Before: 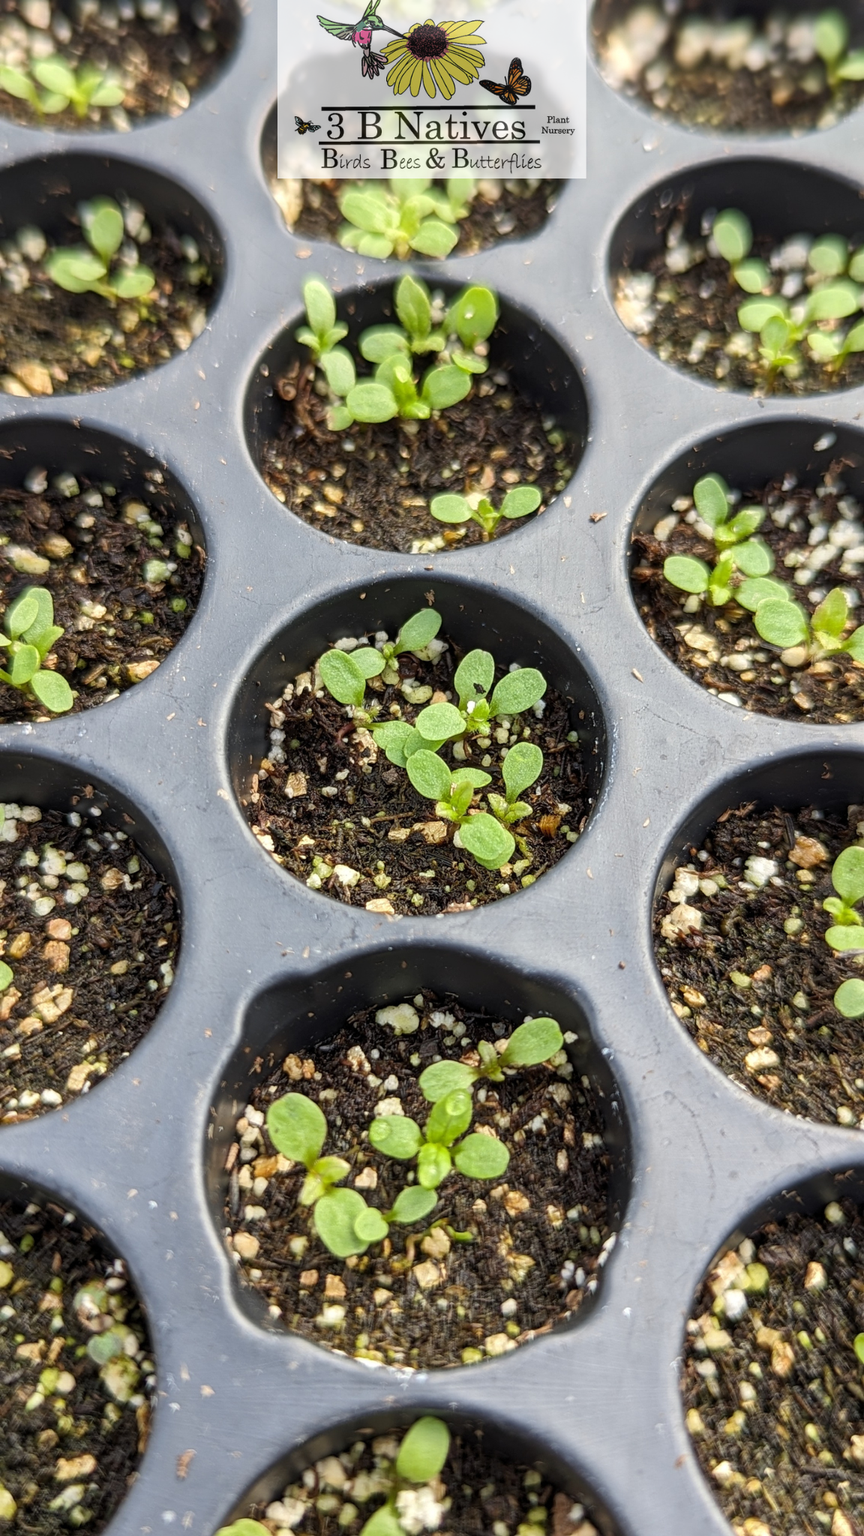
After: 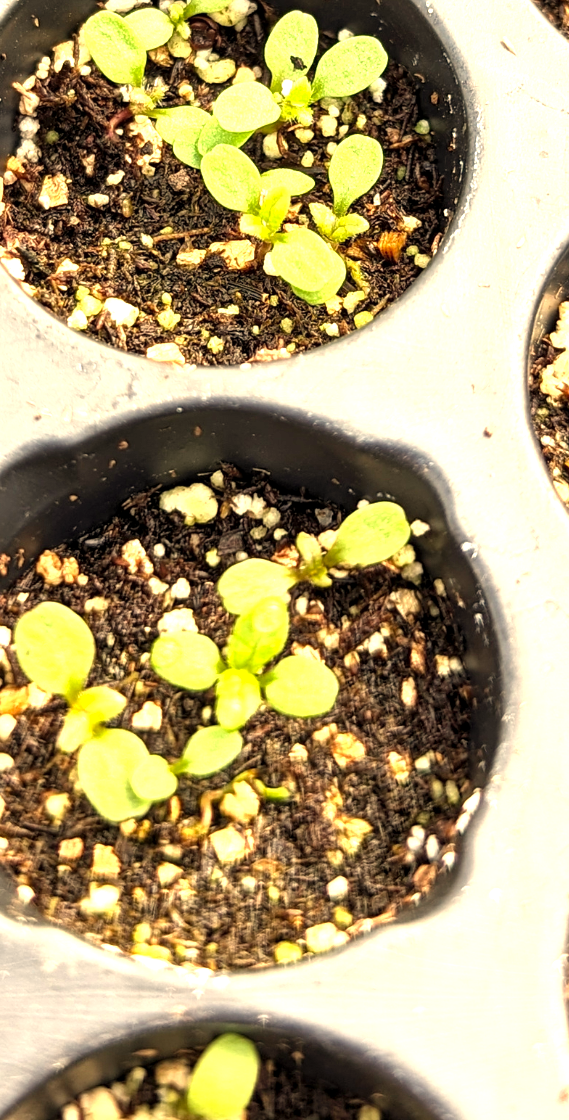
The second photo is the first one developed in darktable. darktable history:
color zones: curves: ch0 [(0, 0.5) (0.143, 0.5) (0.286, 0.5) (0.429, 0.5) (0.62, 0.489) (0.714, 0.445) (0.844, 0.496) (1, 0.5)]; ch1 [(0, 0.5) (0.143, 0.5) (0.286, 0.5) (0.429, 0.5) (0.571, 0.5) (0.714, 0.523) (0.857, 0.5) (1, 0.5)]
crop: left 29.672%, top 41.786%, right 20.851%, bottom 3.487%
local contrast: highlights 100%, shadows 100%, detail 120%, midtone range 0.2
white balance: red 1.138, green 0.996, blue 0.812
levels: levels [0, 0.352, 0.703]
